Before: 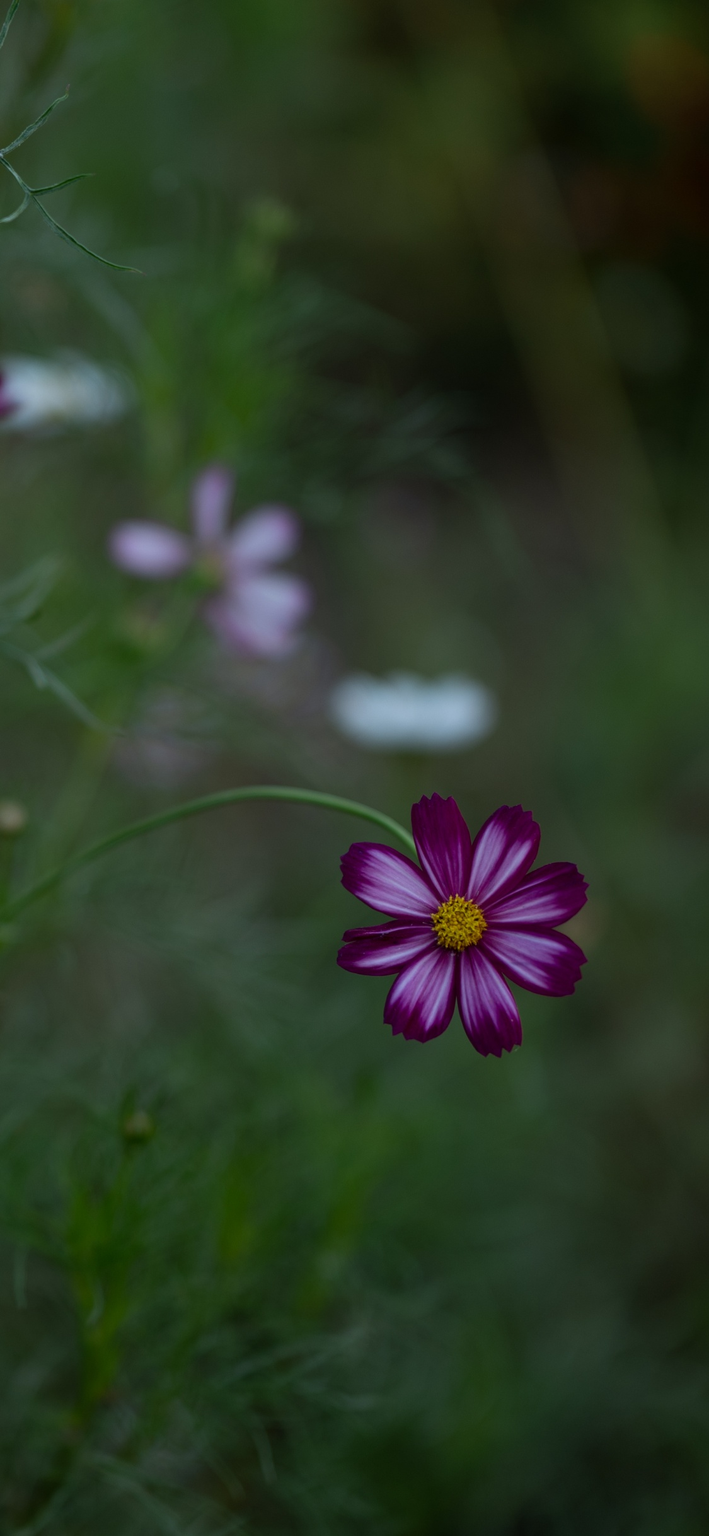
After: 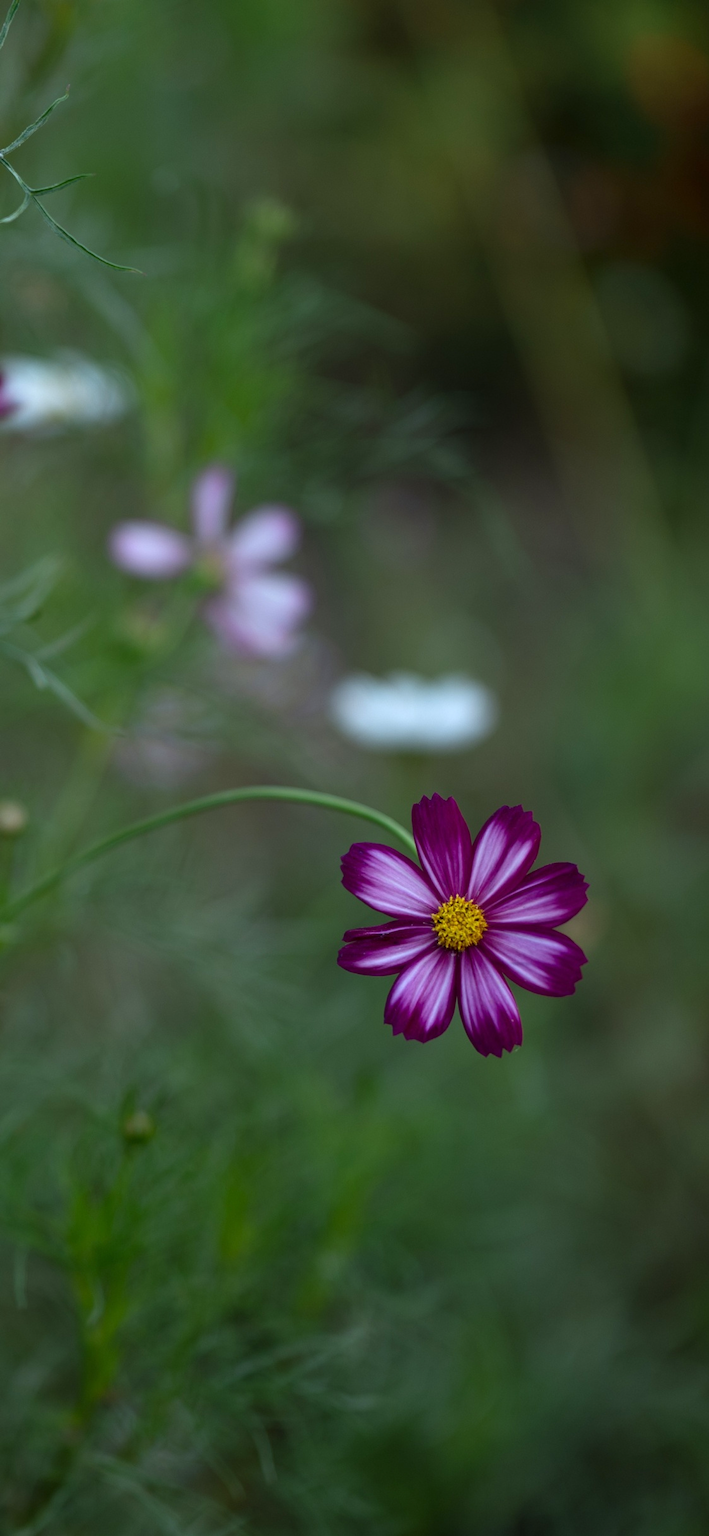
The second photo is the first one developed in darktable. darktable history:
exposure: exposure 0.767 EV, compensate exposure bias true, compensate highlight preservation false
